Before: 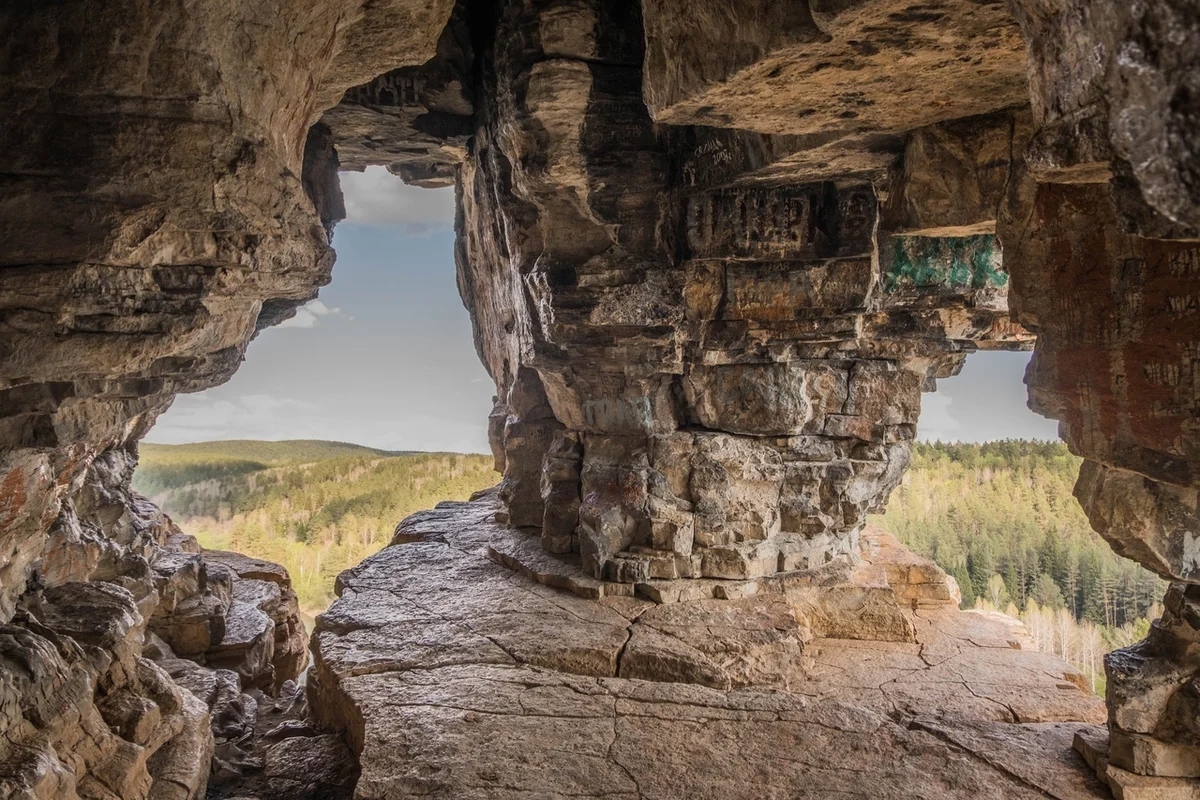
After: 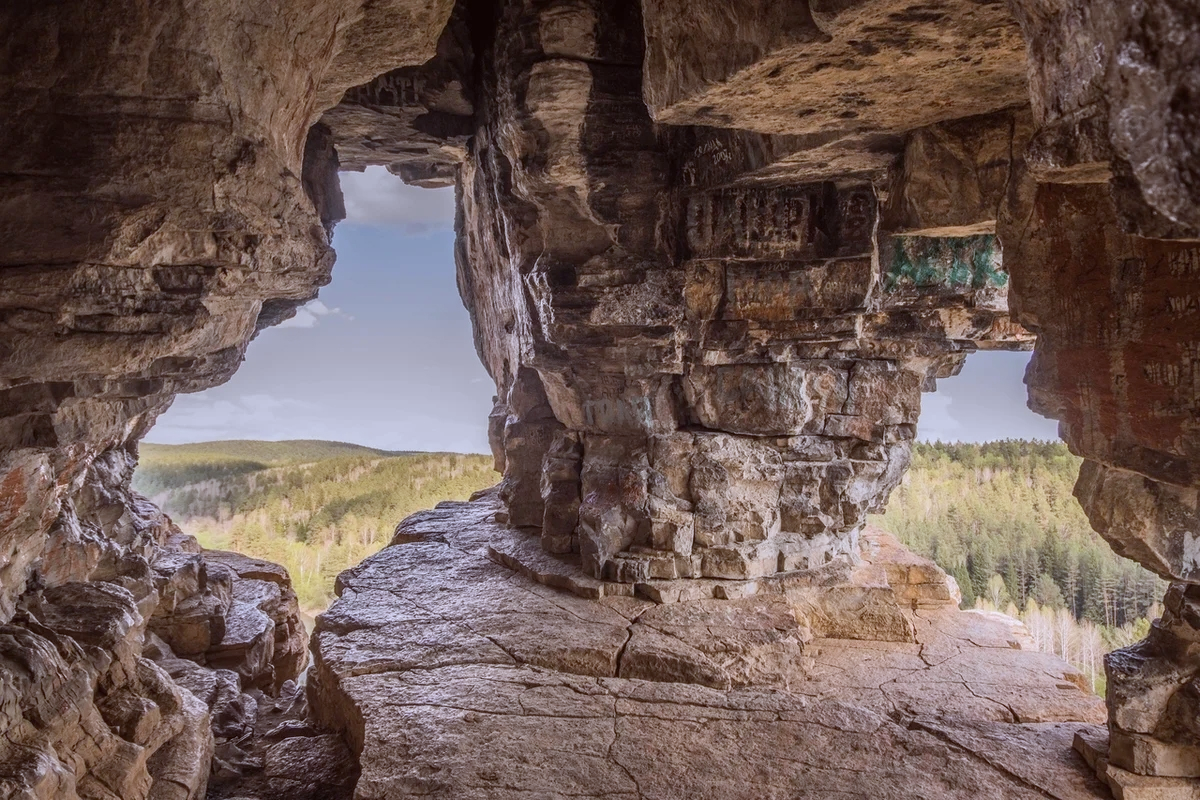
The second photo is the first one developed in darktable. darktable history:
white balance: red 0.967, blue 1.119, emerald 0.756
color balance: mode lift, gamma, gain (sRGB), lift [1, 1.049, 1, 1]
